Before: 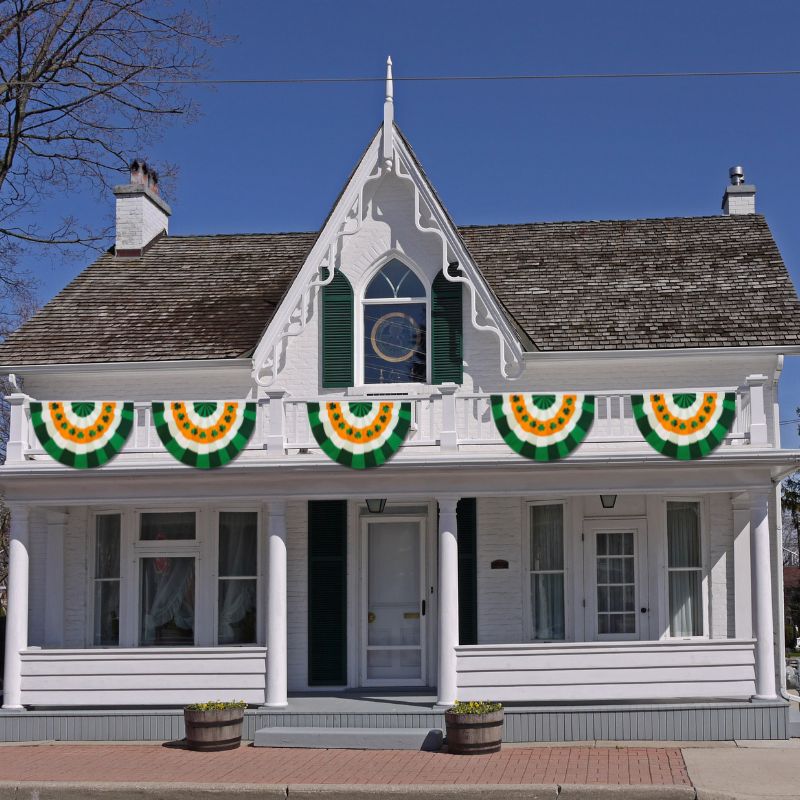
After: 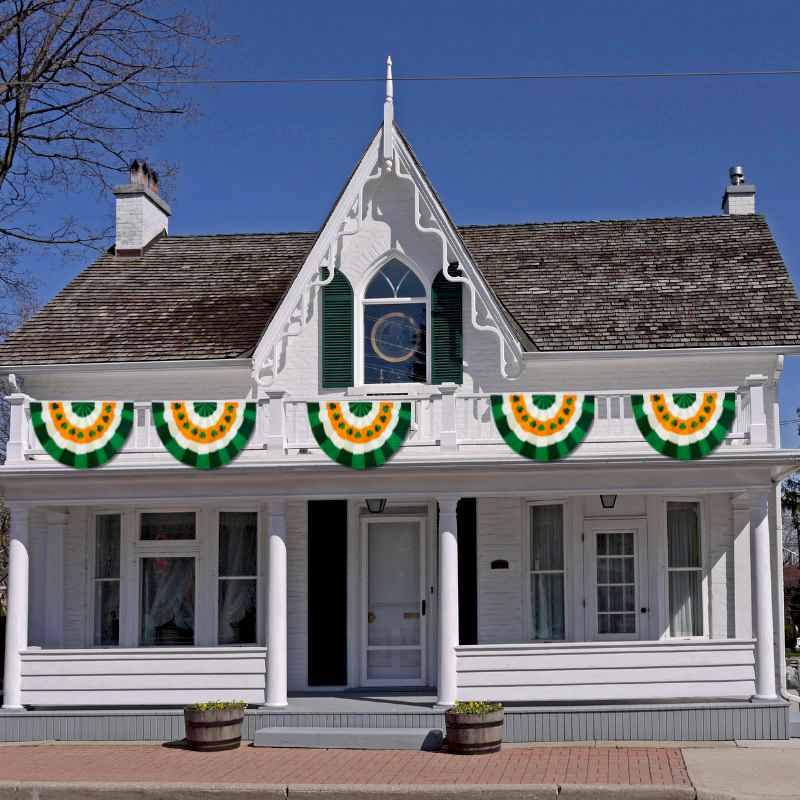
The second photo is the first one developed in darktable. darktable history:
exposure: black level correction 0.007, exposure 0.099 EV, compensate exposure bias true, compensate highlight preservation false
